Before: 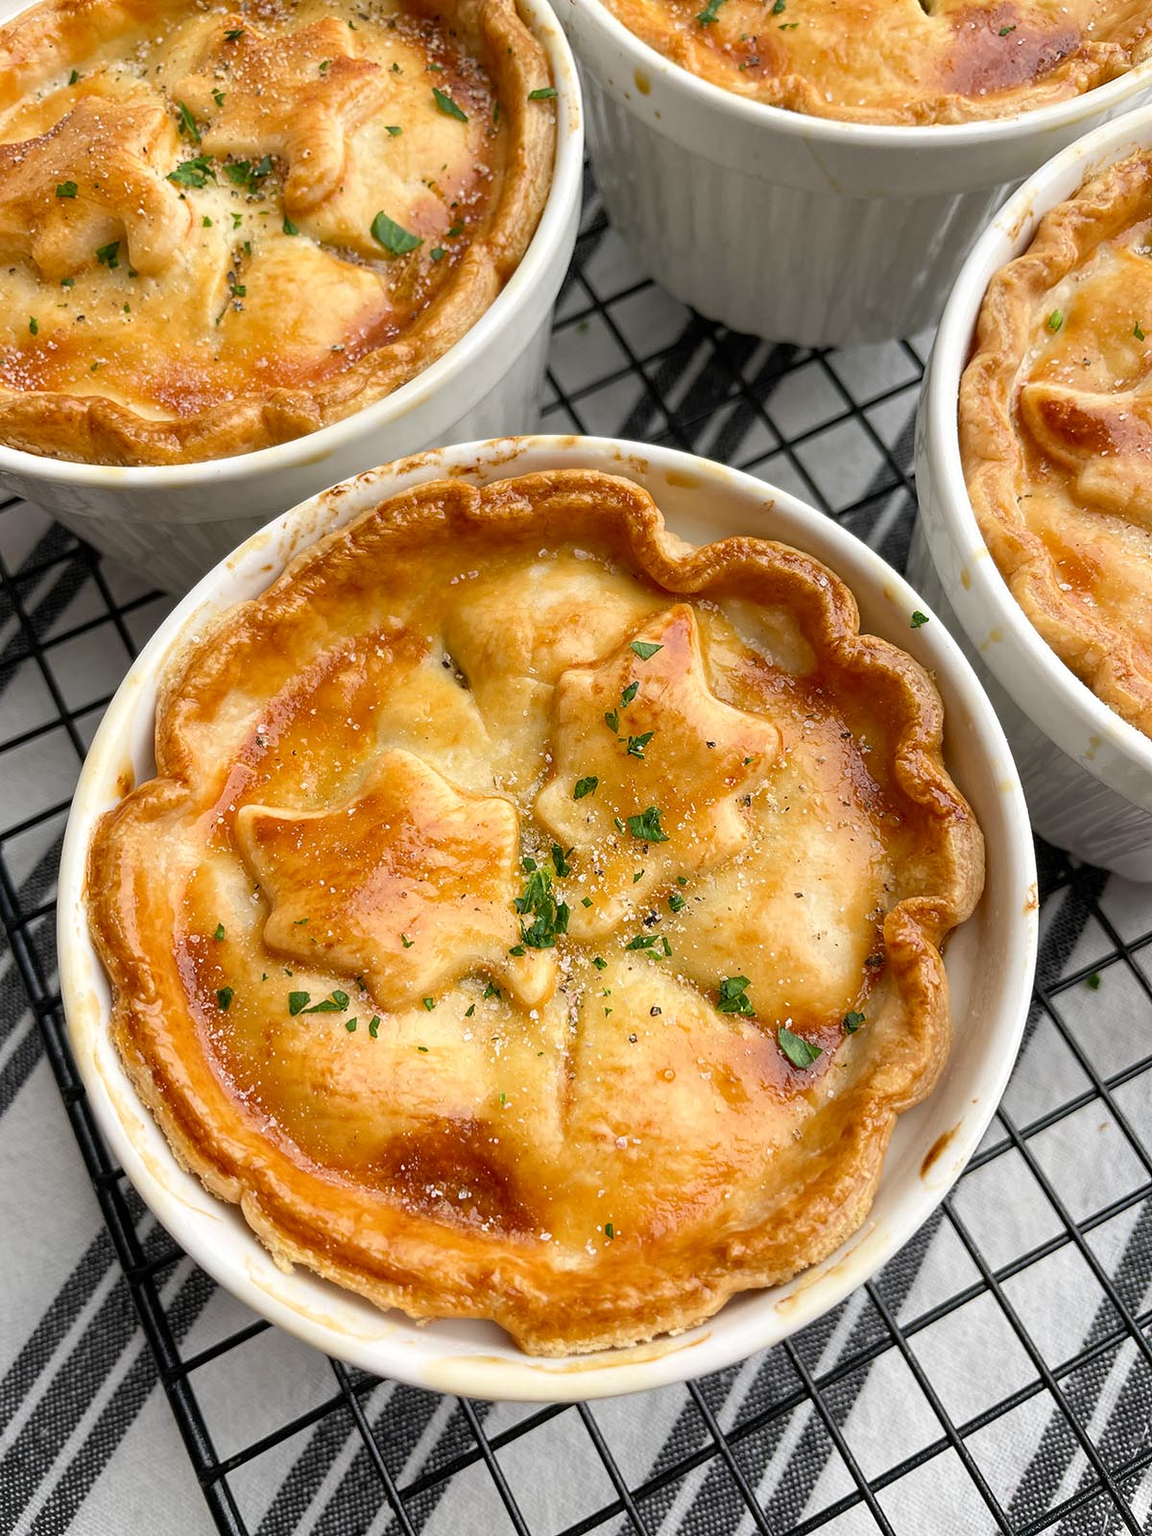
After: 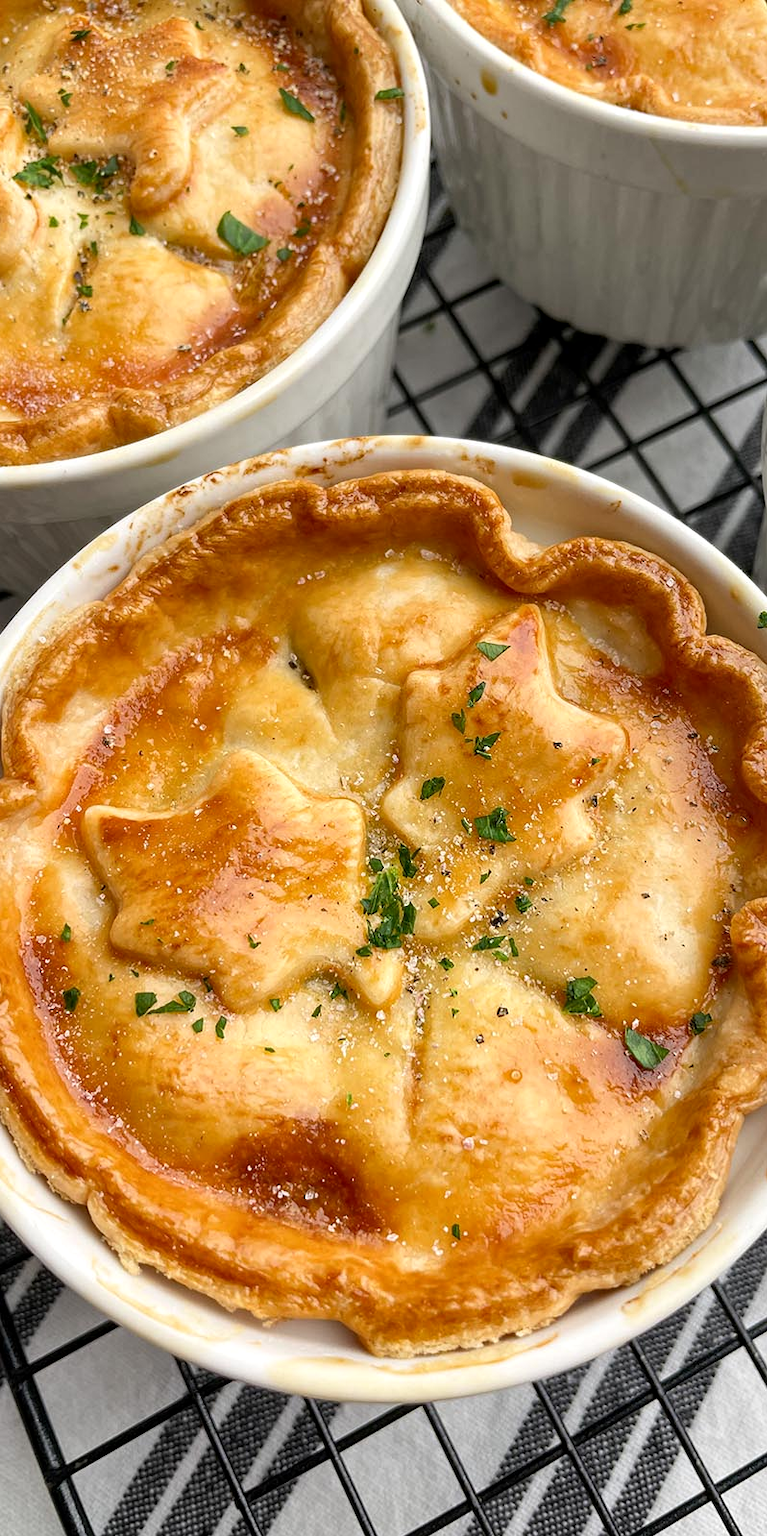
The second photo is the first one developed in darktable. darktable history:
local contrast: mode bilateral grid, contrast 21, coarseness 49, detail 120%, midtone range 0.2
crop and rotate: left 13.368%, right 19.994%
